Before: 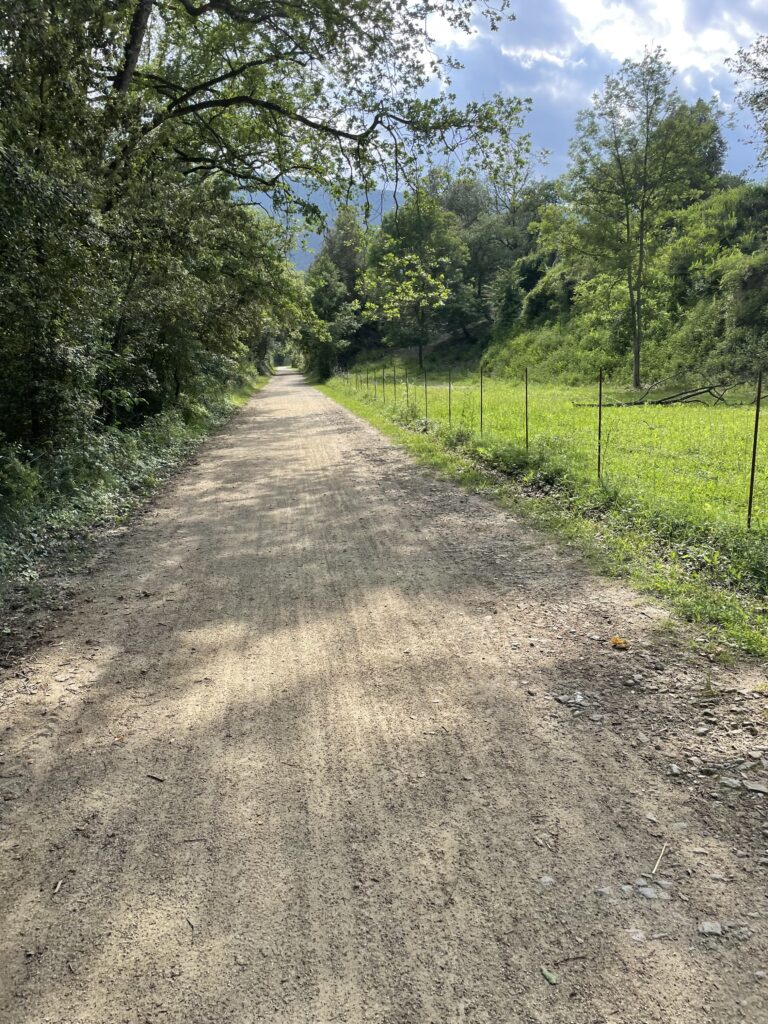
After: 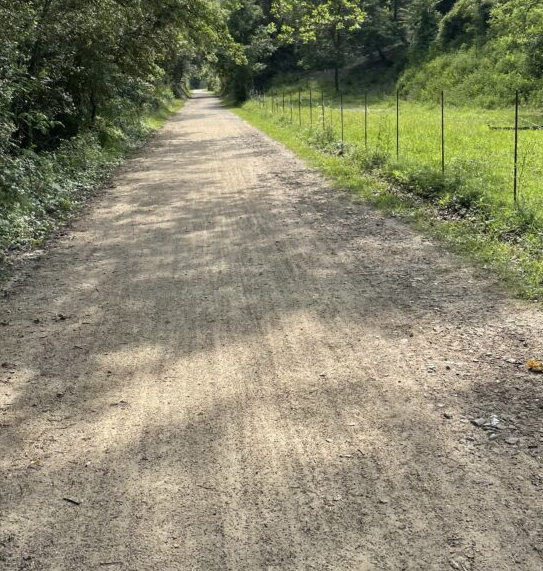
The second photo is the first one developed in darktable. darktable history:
crop: left 10.959%, top 27.123%, right 18.258%, bottom 17.098%
